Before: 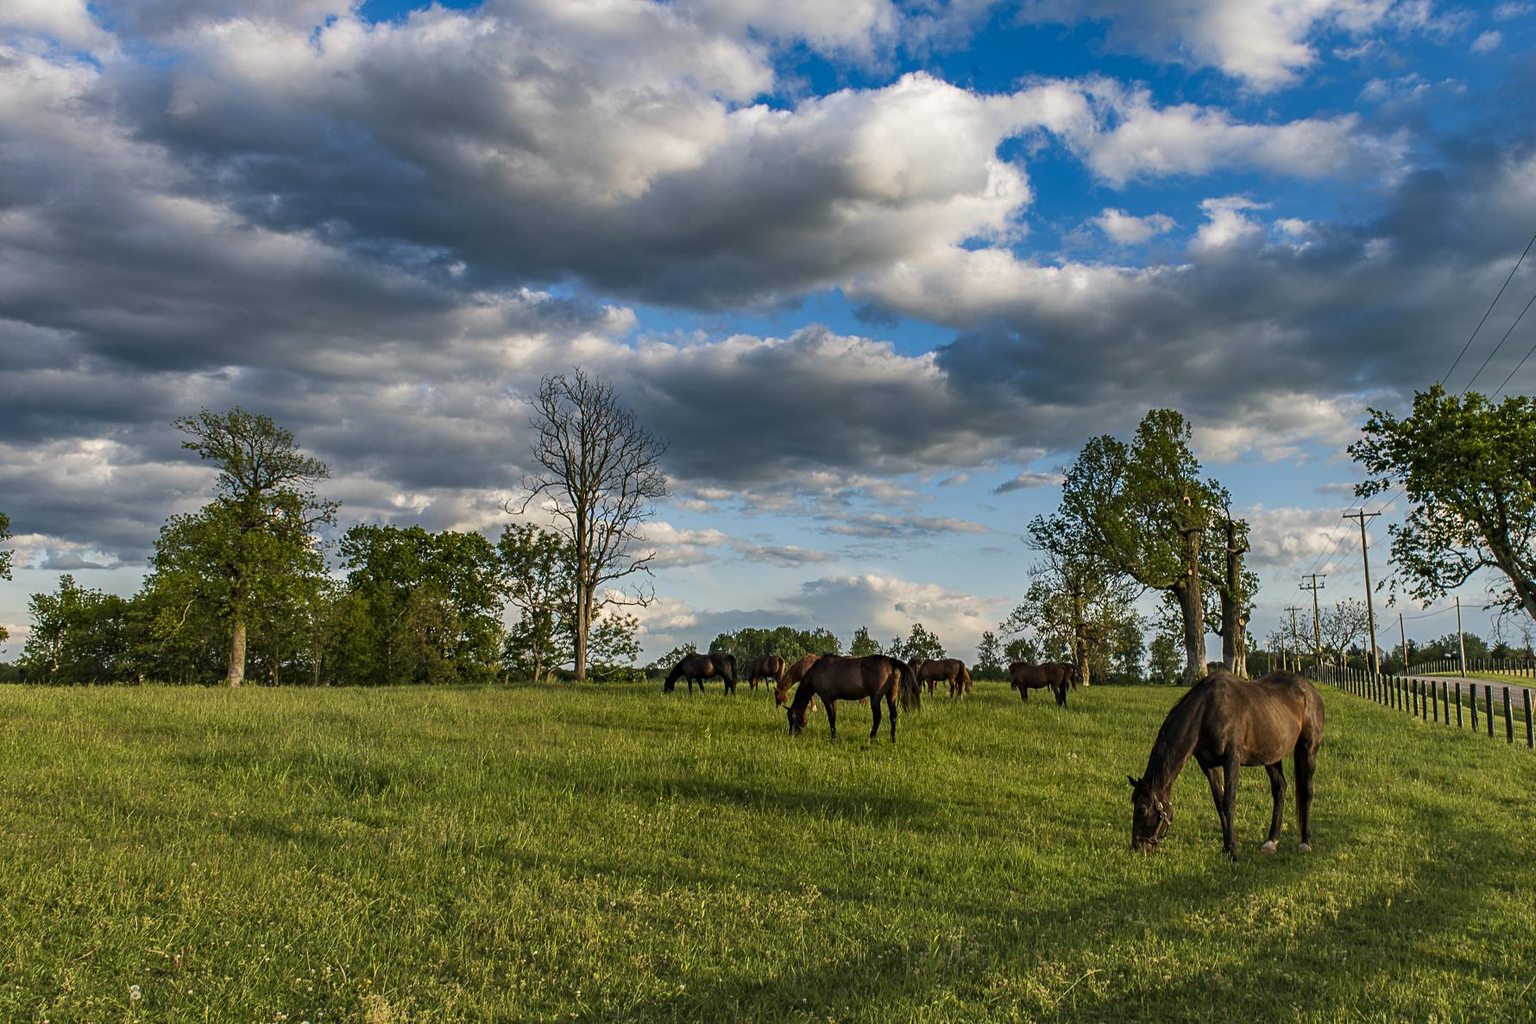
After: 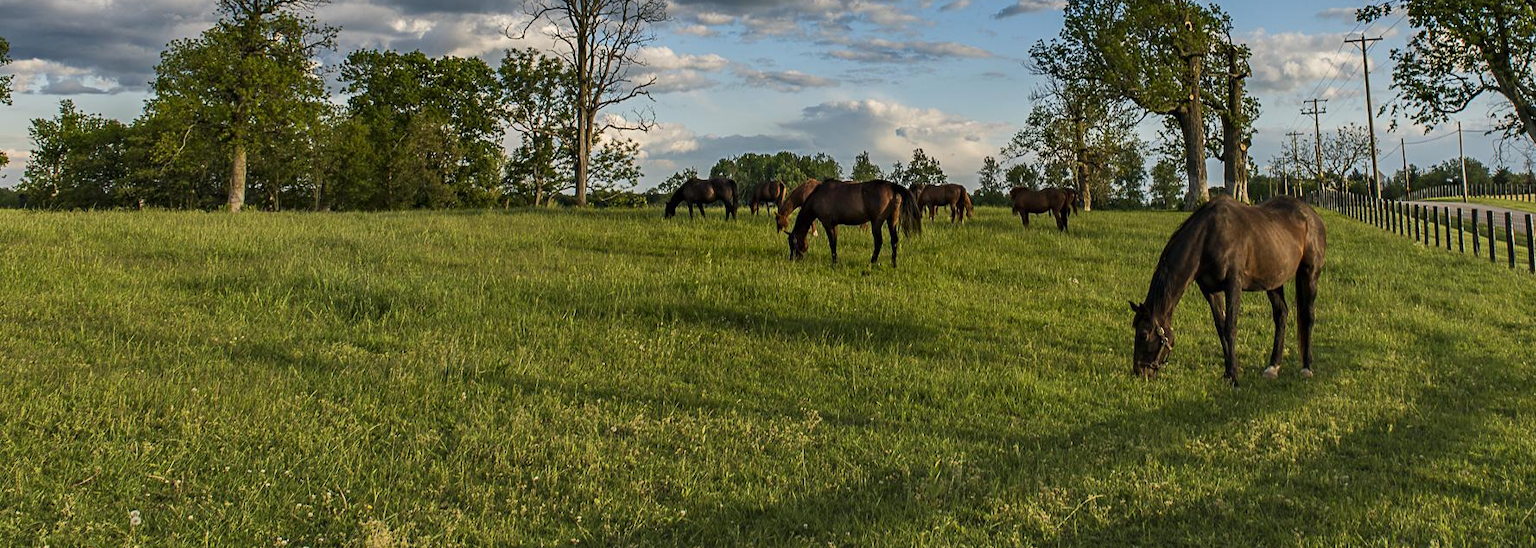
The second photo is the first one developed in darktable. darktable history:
crop and rotate: top 46.49%, right 0.102%
